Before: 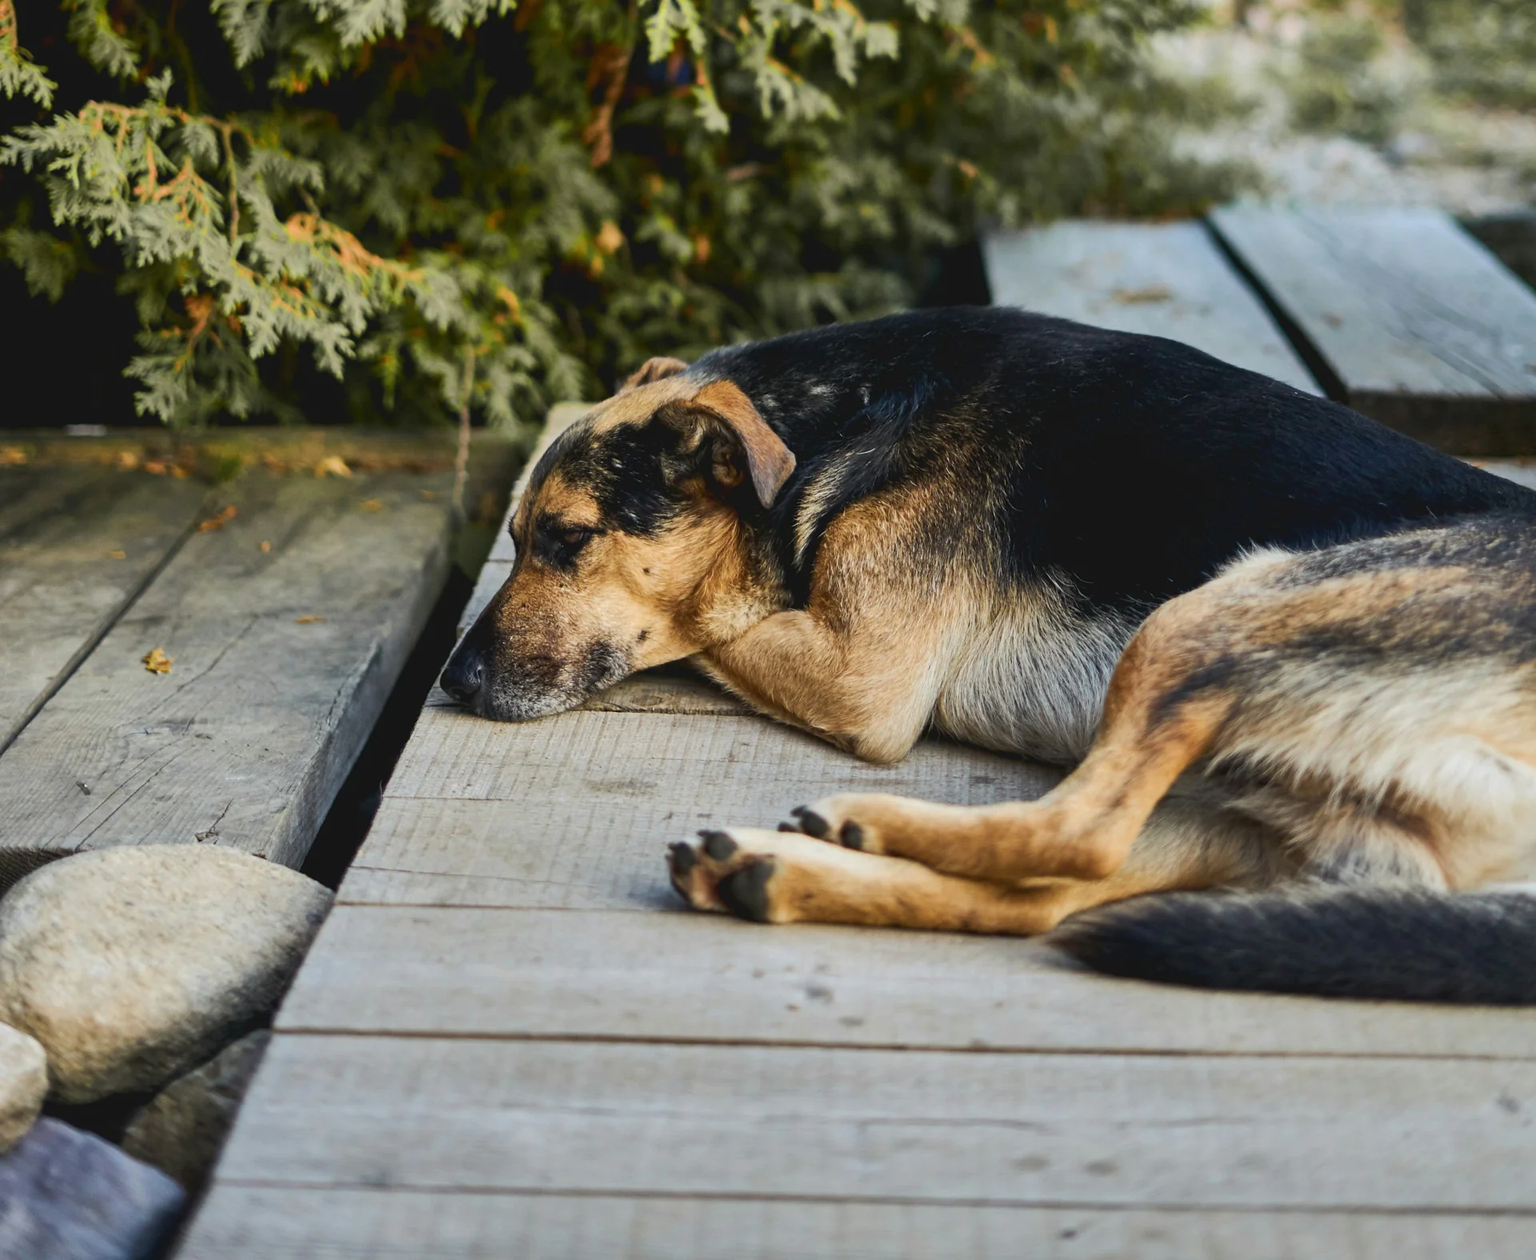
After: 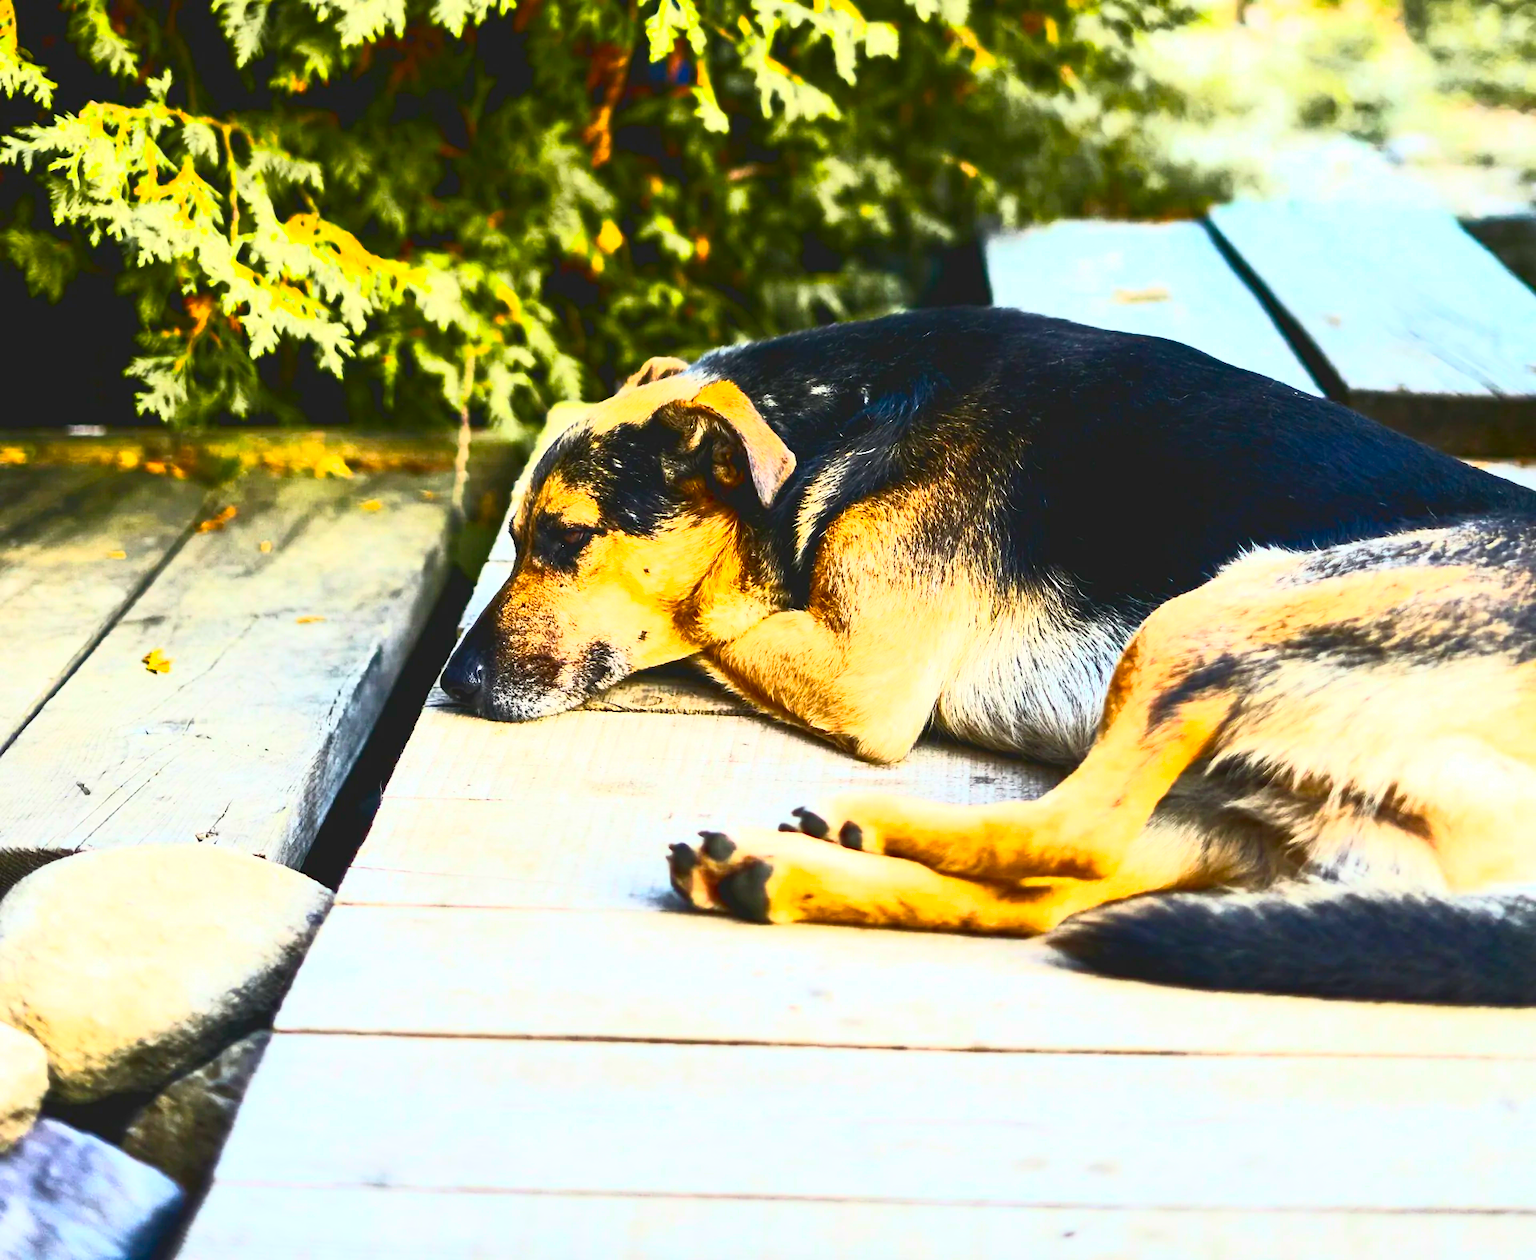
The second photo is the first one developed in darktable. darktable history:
color balance rgb: perceptual saturation grading › global saturation 25.593%, perceptual brilliance grading › global brilliance 10.6%, perceptual brilliance grading › shadows 15.831%
contrast brightness saturation: contrast 0.838, brightness 0.6, saturation 0.586
